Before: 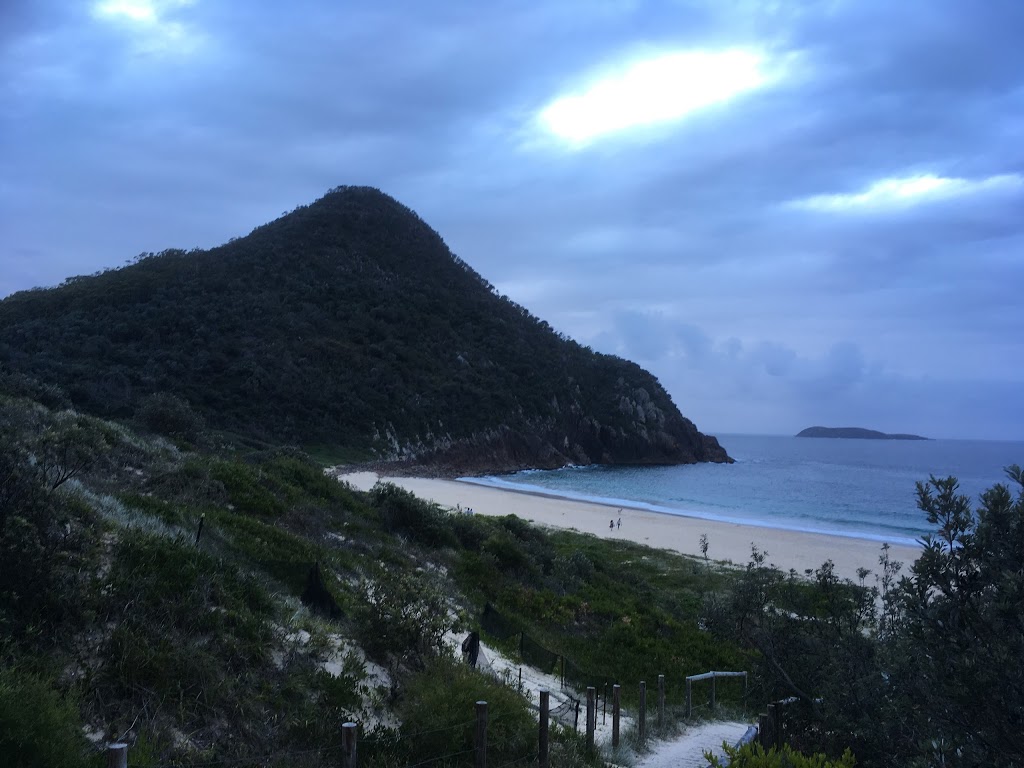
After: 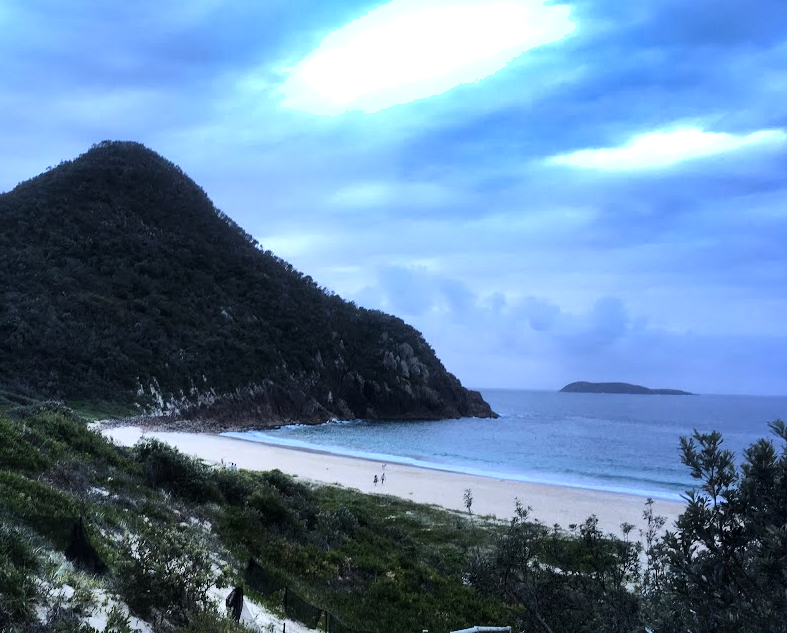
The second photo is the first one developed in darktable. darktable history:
tone equalizer: -8 EV -0.755 EV, -7 EV -0.725 EV, -6 EV -0.605 EV, -5 EV -0.378 EV, -3 EV 0.39 EV, -2 EV 0.6 EV, -1 EV 0.692 EV, +0 EV 0.721 EV
crop: left 23.138%, top 5.884%, bottom 11.571%
shadows and highlights: shadows 58.45, soften with gaussian
local contrast: highlights 100%, shadows 99%, detail 119%, midtone range 0.2
base curve: curves: ch0 [(0, 0) (0.472, 0.455) (1, 1)], preserve colors none
